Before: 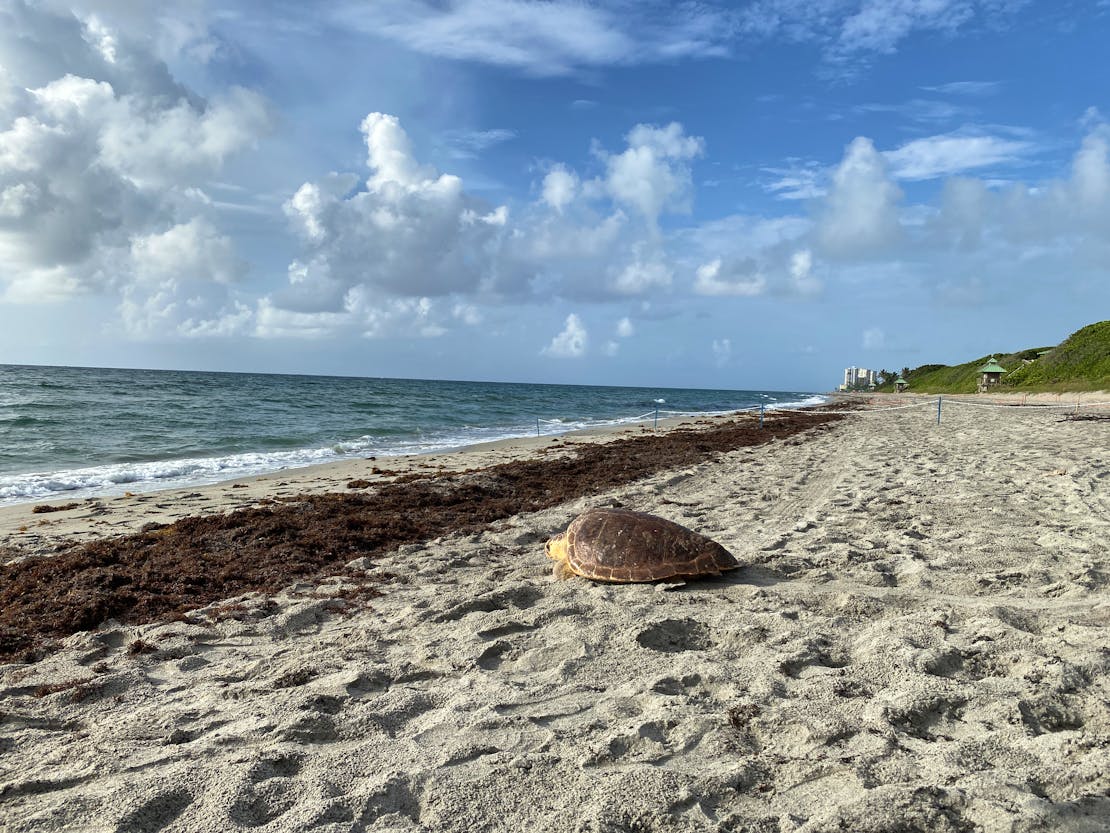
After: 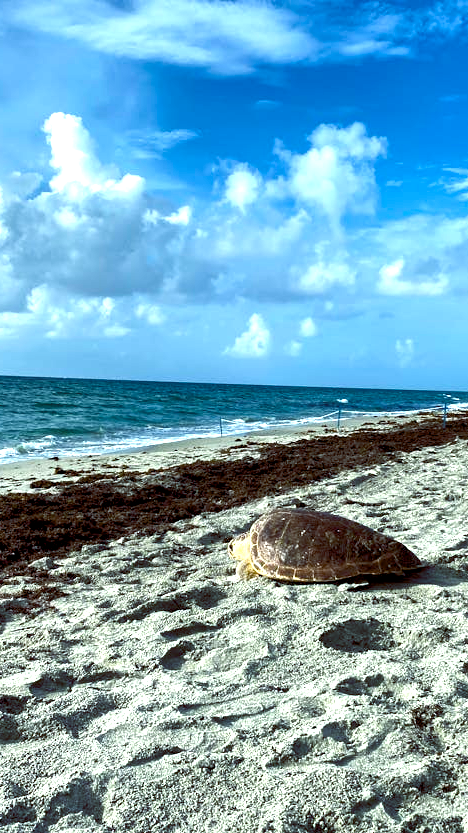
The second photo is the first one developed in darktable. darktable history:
crop: left 28.583%, right 29.231%
color correction: highlights a* 5.81, highlights b* 4.84
color balance rgb: shadows lift › luminance -7.7%, shadows lift › chroma 2.13%, shadows lift › hue 200.79°, power › luminance -7.77%, power › chroma 2.27%, power › hue 220.69°, highlights gain › luminance 15.15%, highlights gain › chroma 4%, highlights gain › hue 209.35°, global offset › luminance -0.21%, global offset › chroma 0.27%, perceptual saturation grading › global saturation 24.42%, perceptual saturation grading › highlights -24.42%, perceptual saturation grading › mid-tones 24.42%, perceptual saturation grading › shadows 40%, perceptual brilliance grading › global brilliance -5%, perceptual brilliance grading › highlights 24.42%, perceptual brilliance grading › mid-tones 7%, perceptual brilliance grading › shadows -5%
